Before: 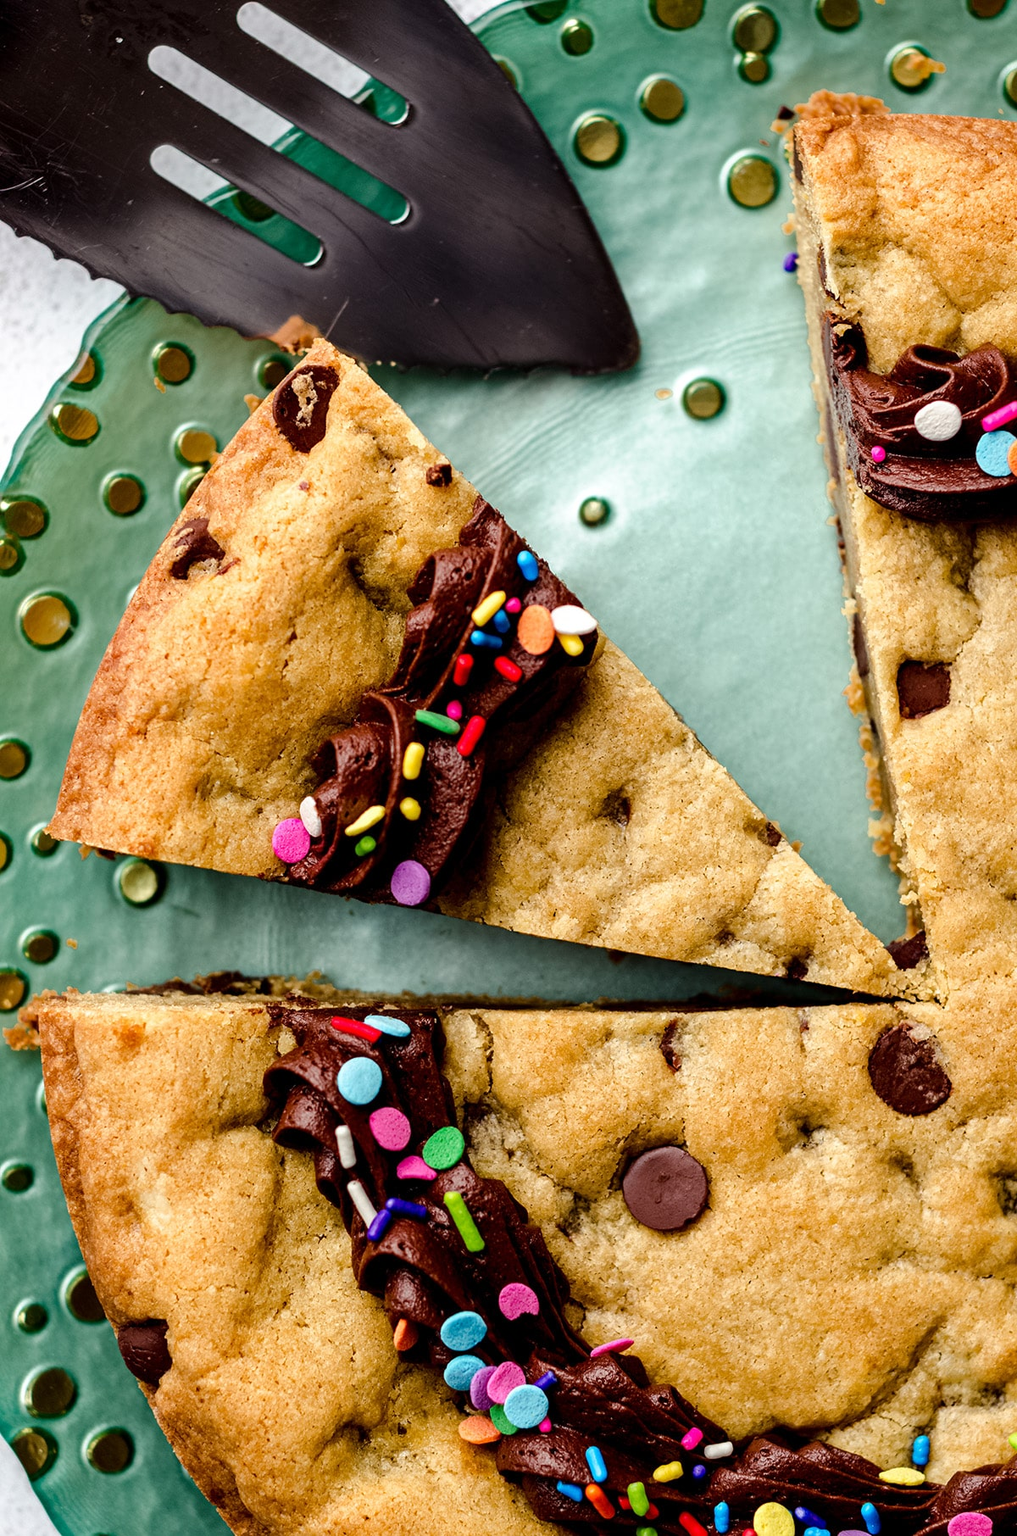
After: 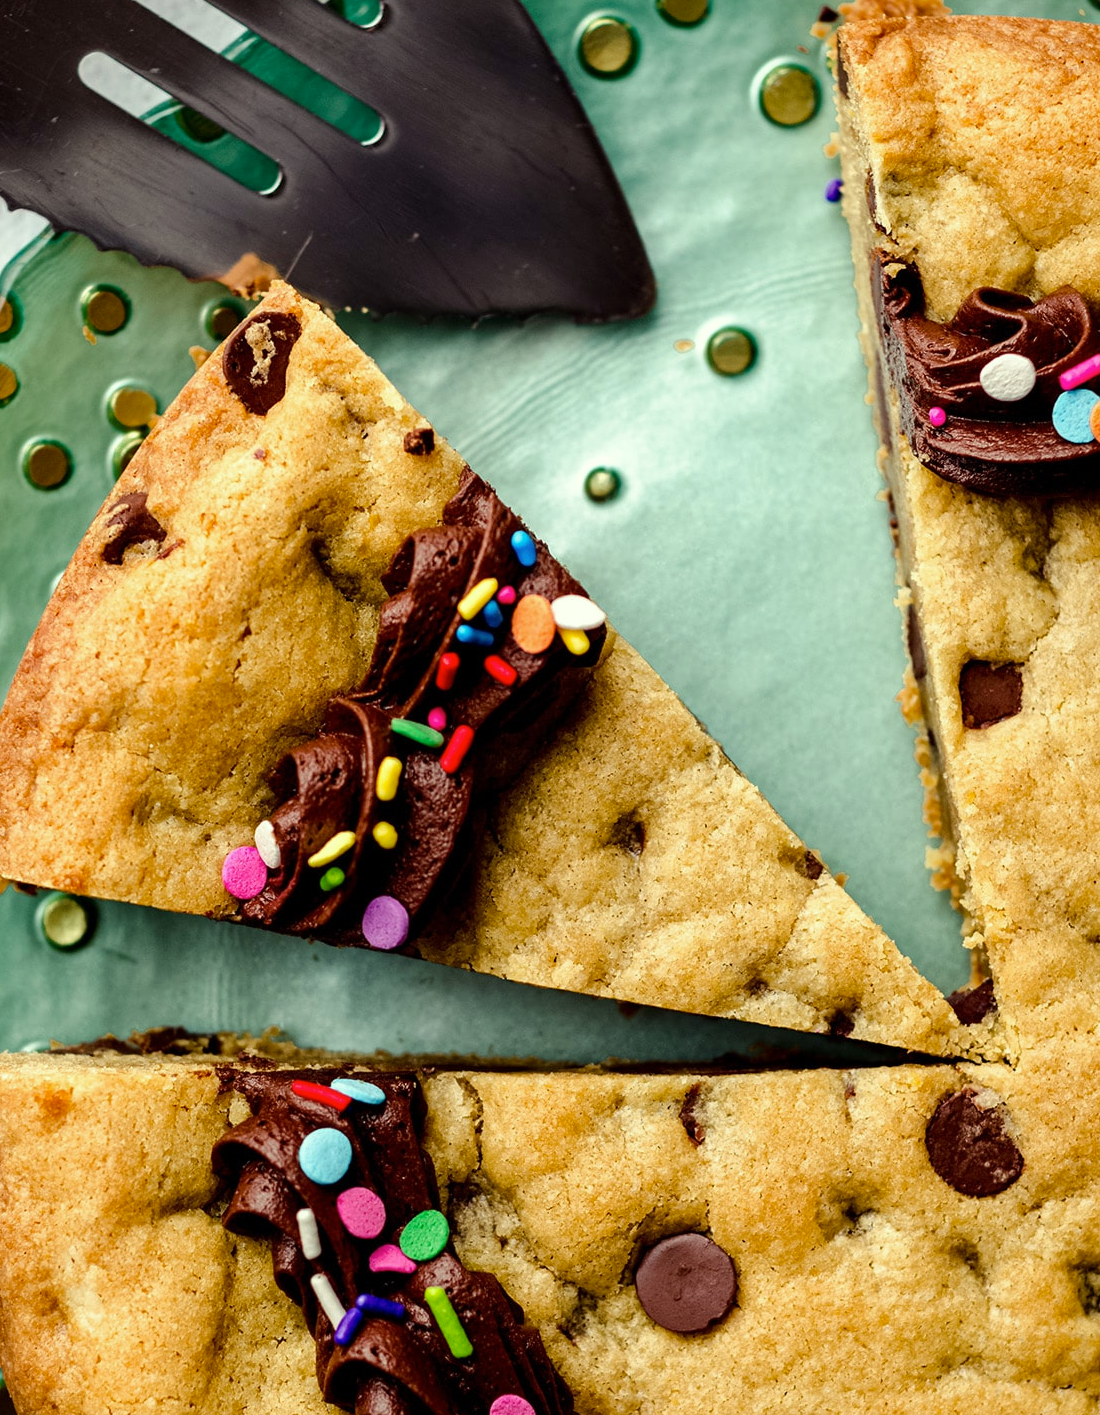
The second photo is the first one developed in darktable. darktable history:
color correction: highlights a* -4.31, highlights b* 6.59
crop: left 8.288%, top 6.598%, bottom 15.284%
